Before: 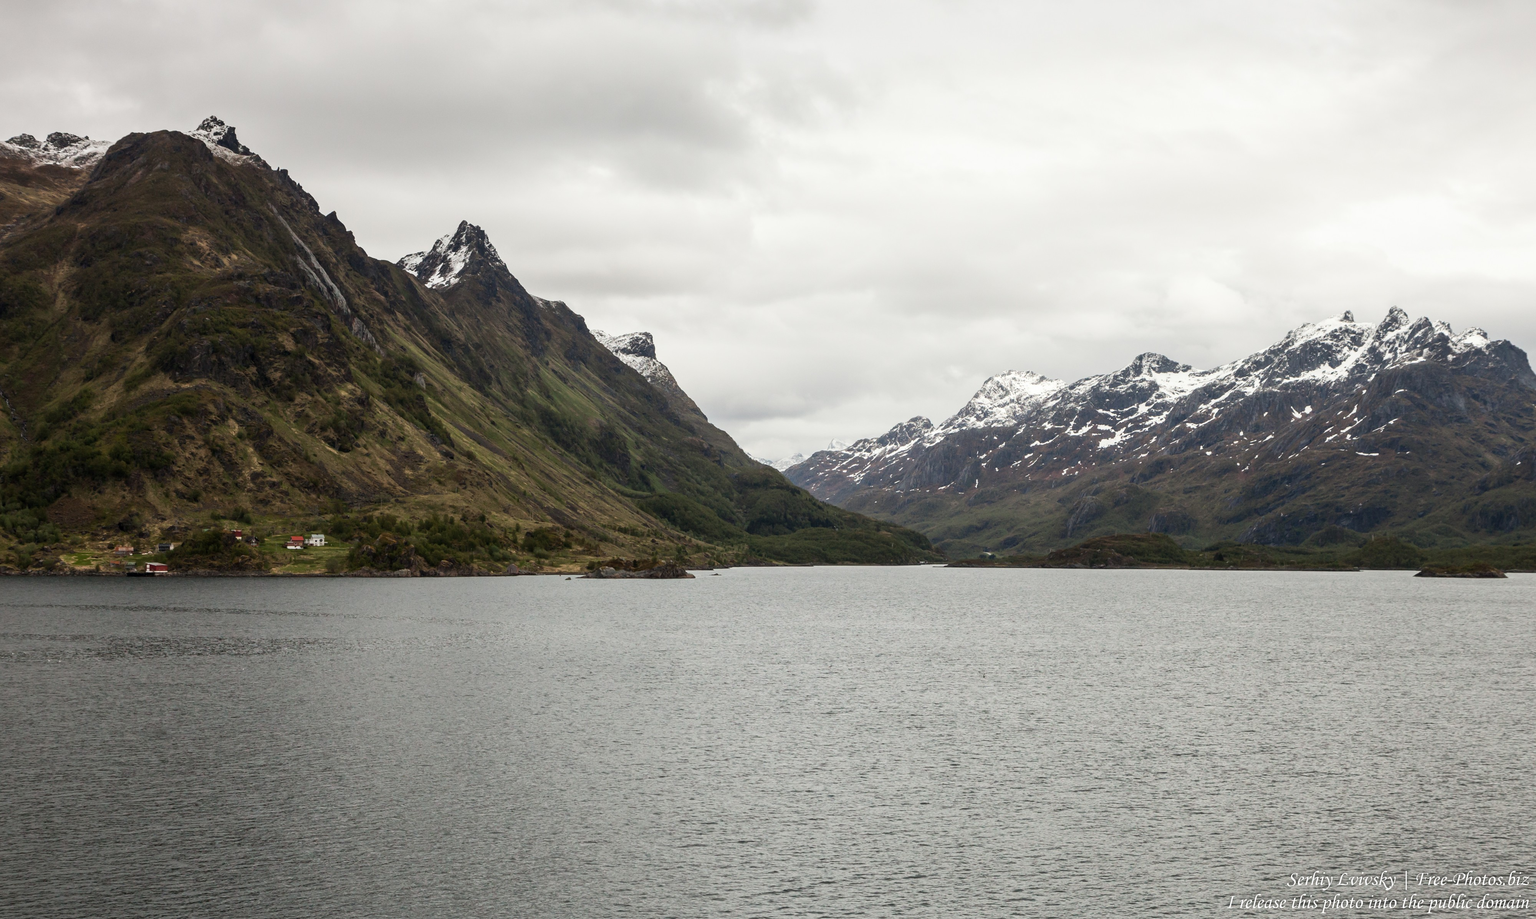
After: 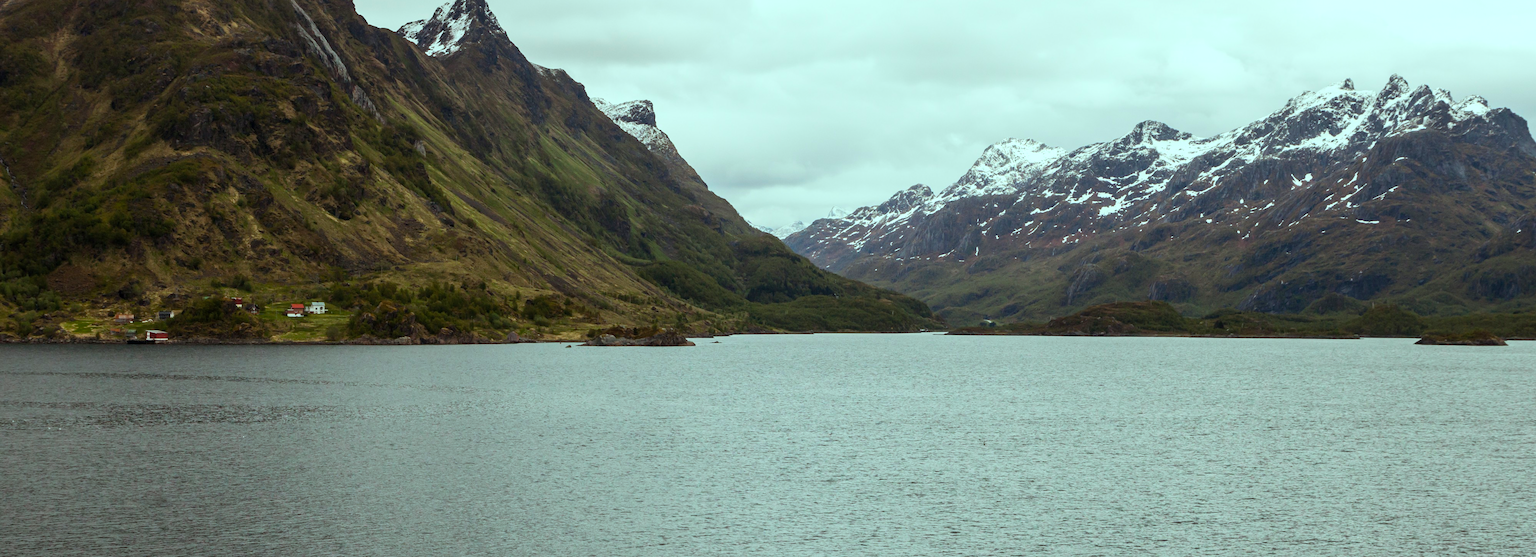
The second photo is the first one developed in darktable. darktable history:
crop and rotate: top 25.315%, bottom 14.002%
color balance rgb: power › hue 74.96°, highlights gain › chroma 4.064%, highlights gain › hue 200.03°, perceptual saturation grading › global saturation 0.176%, global vibrance 50.706%
contrast brightness saturation: saturation -0.064
